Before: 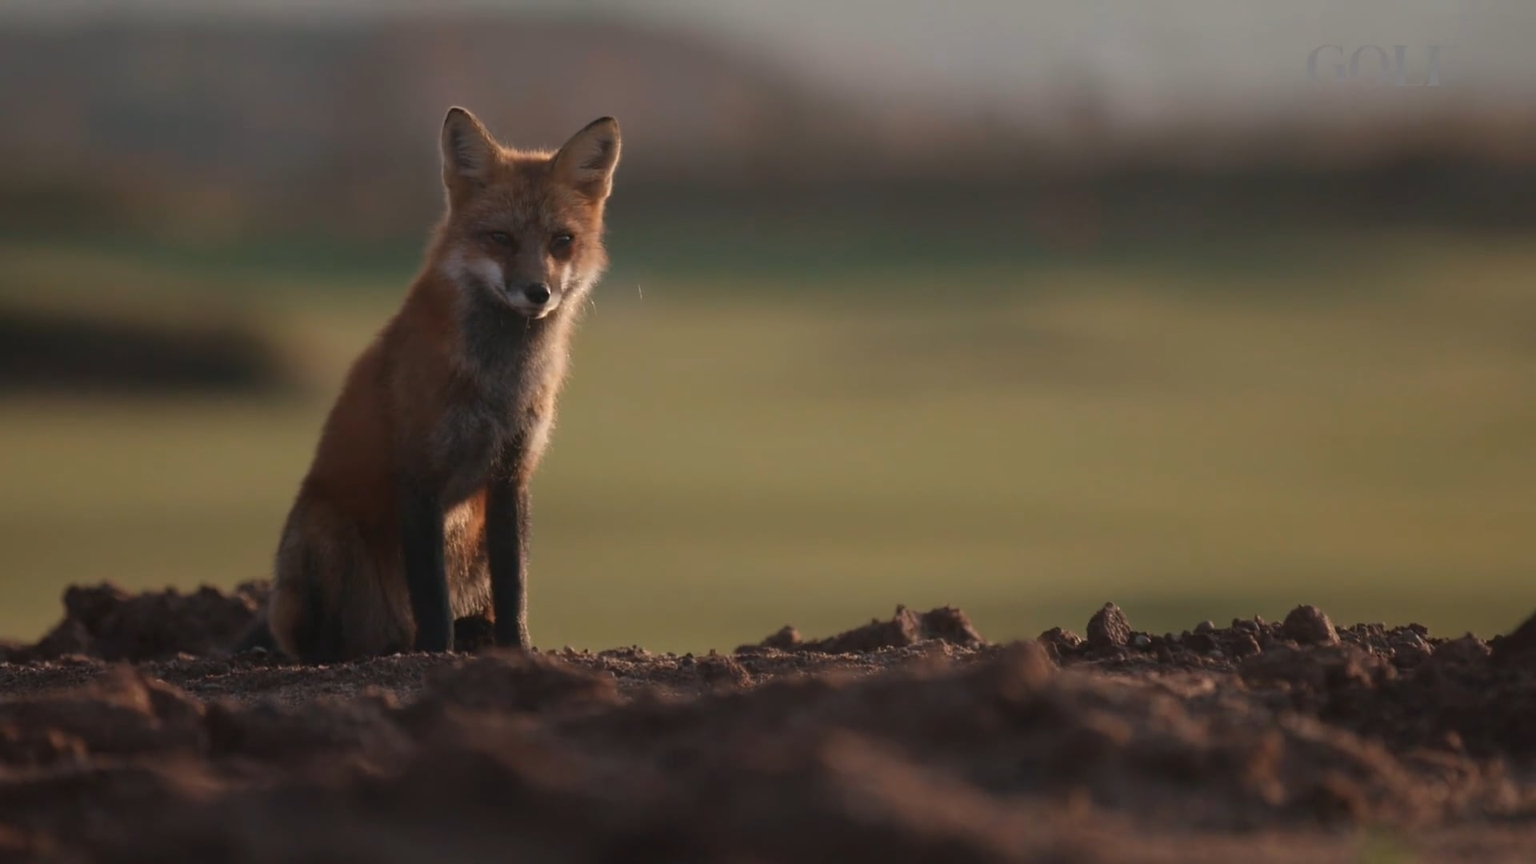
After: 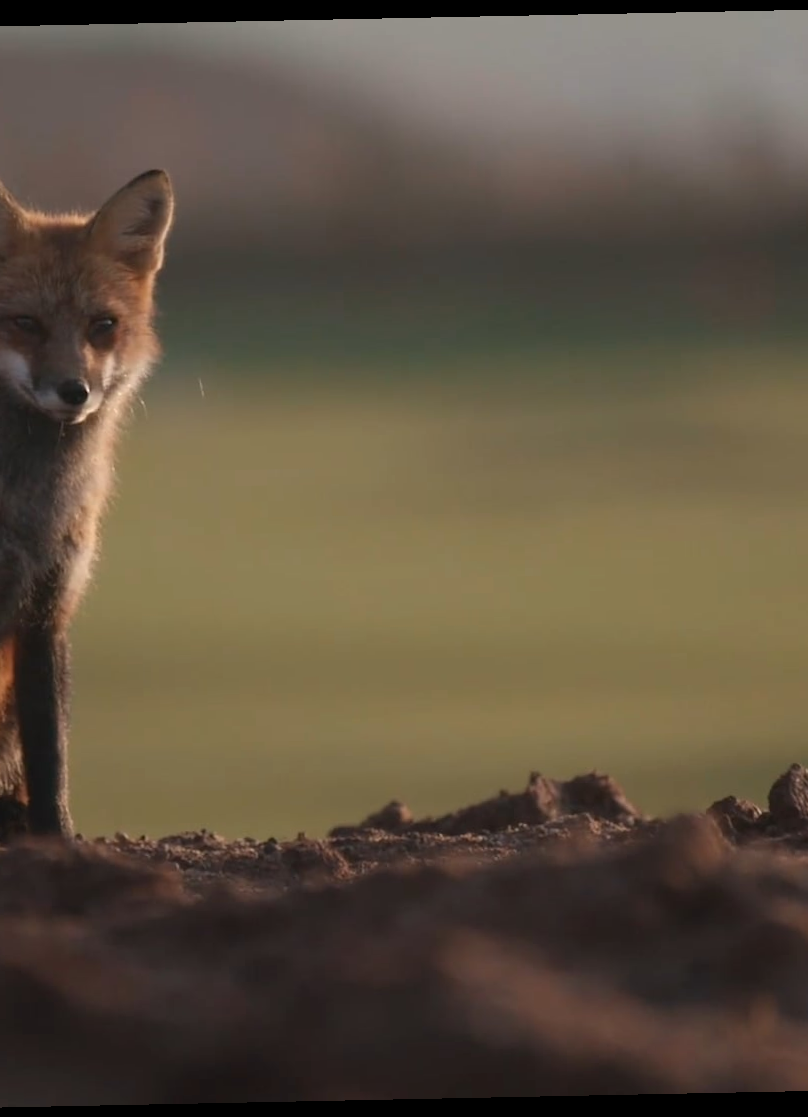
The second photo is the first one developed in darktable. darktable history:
crop: left 31.229%, right 27.105%
rotate and perspective: rotation -1.17°, automatic cropping off
